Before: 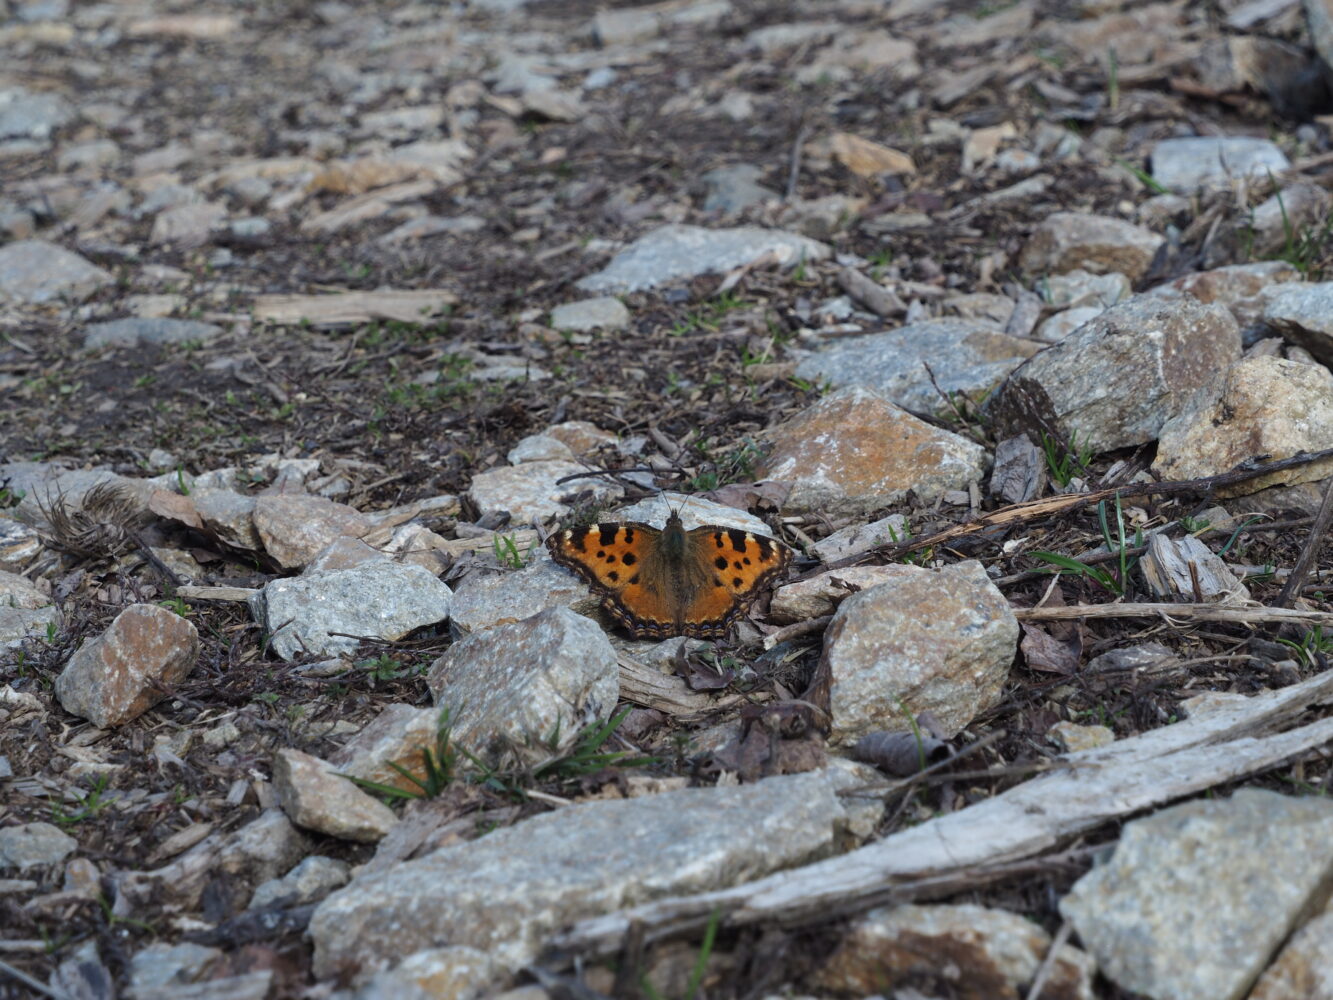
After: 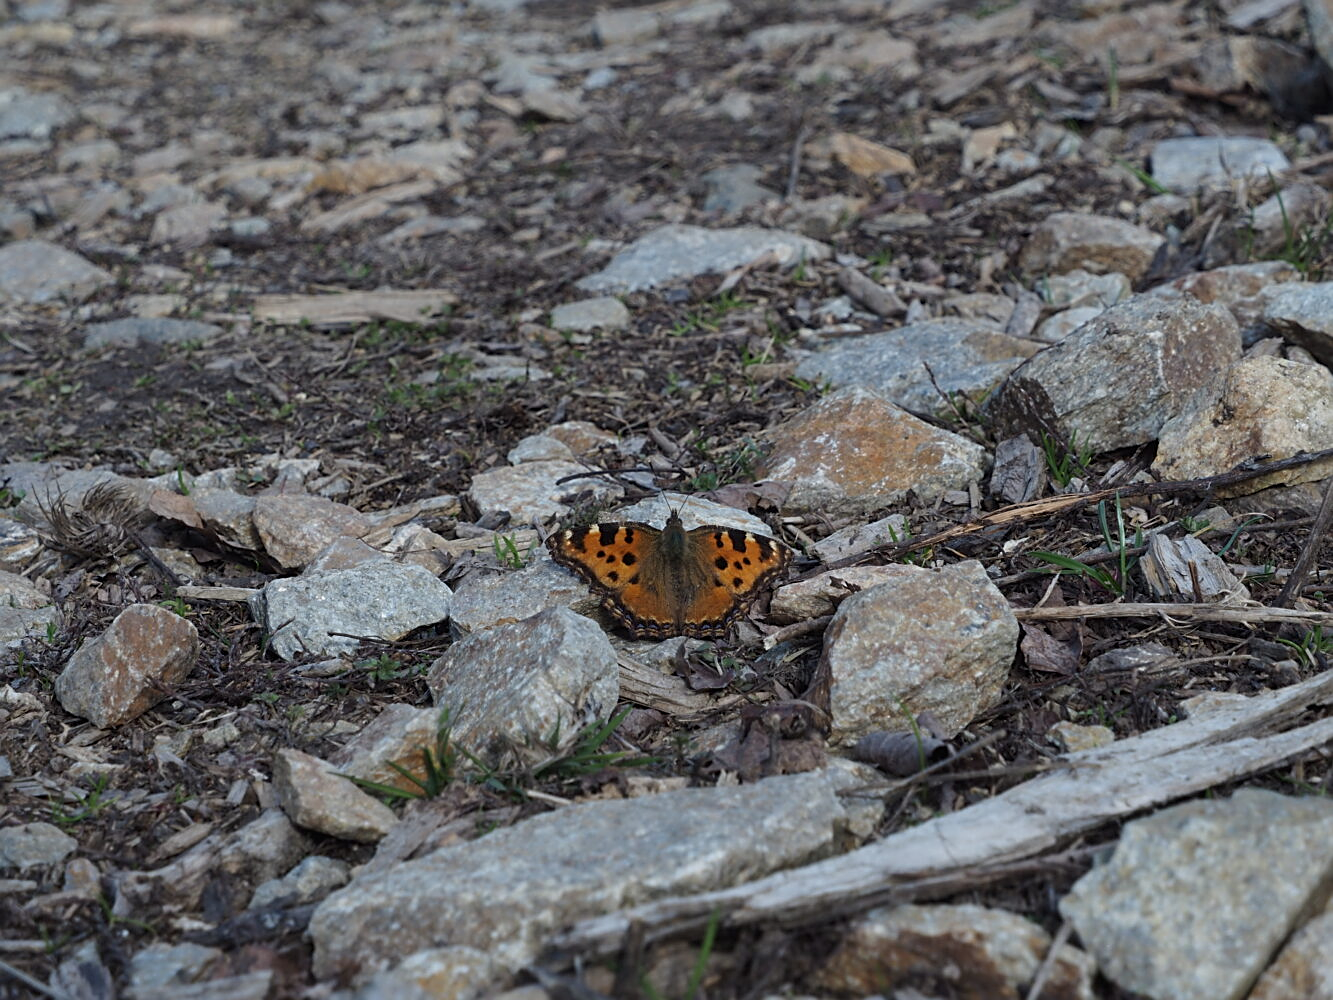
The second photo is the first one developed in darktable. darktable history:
exposure: exposure -0.242 EV, compensate highlight preservation false
sharpen: on, module defaults
